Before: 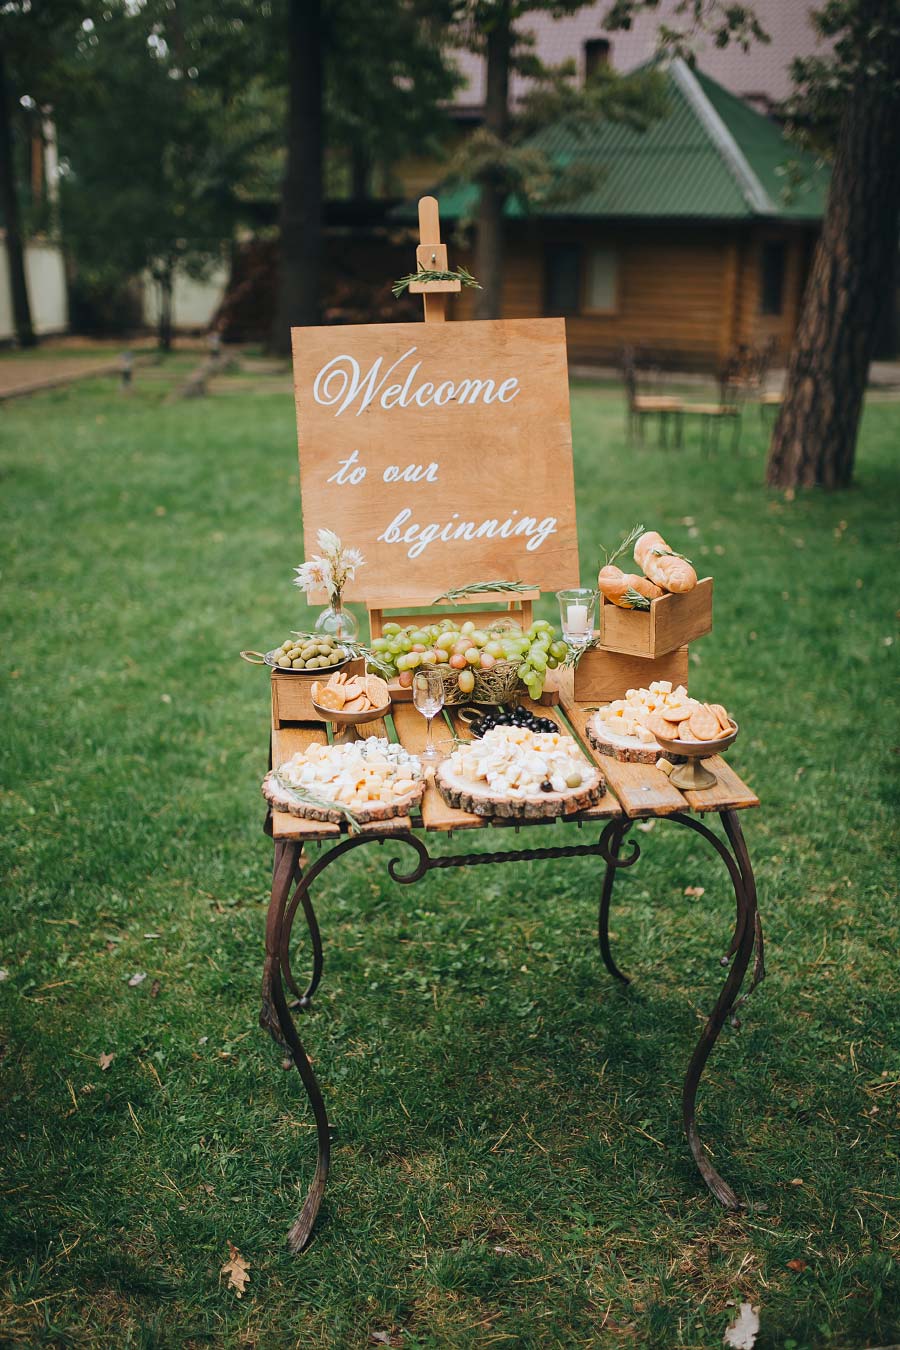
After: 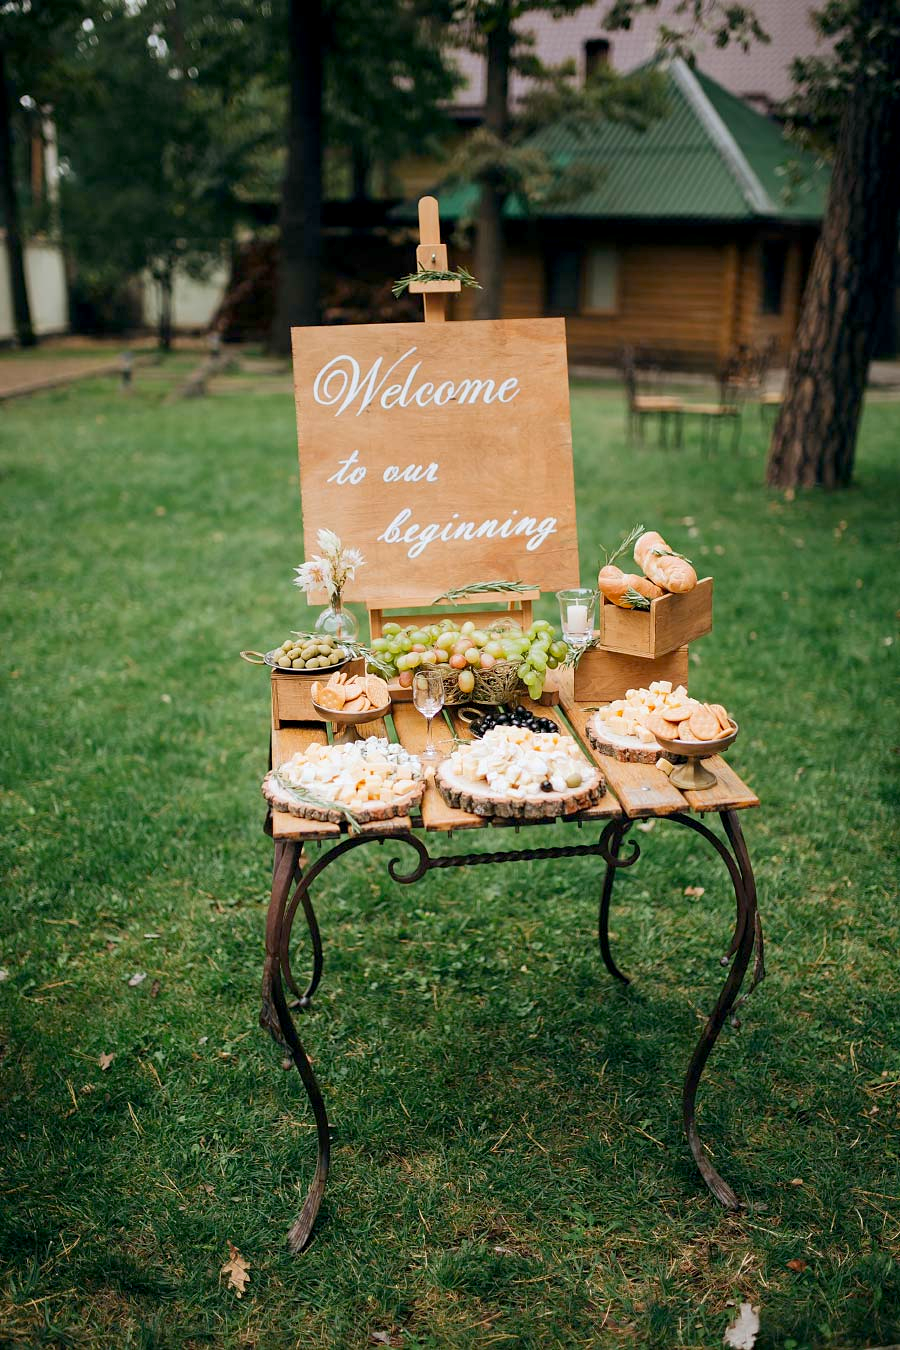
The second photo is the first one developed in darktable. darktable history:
exposure: black level correction 0.007, exposure 0.101 EV, compensate exposure bias true, compensate highlight preservation false
